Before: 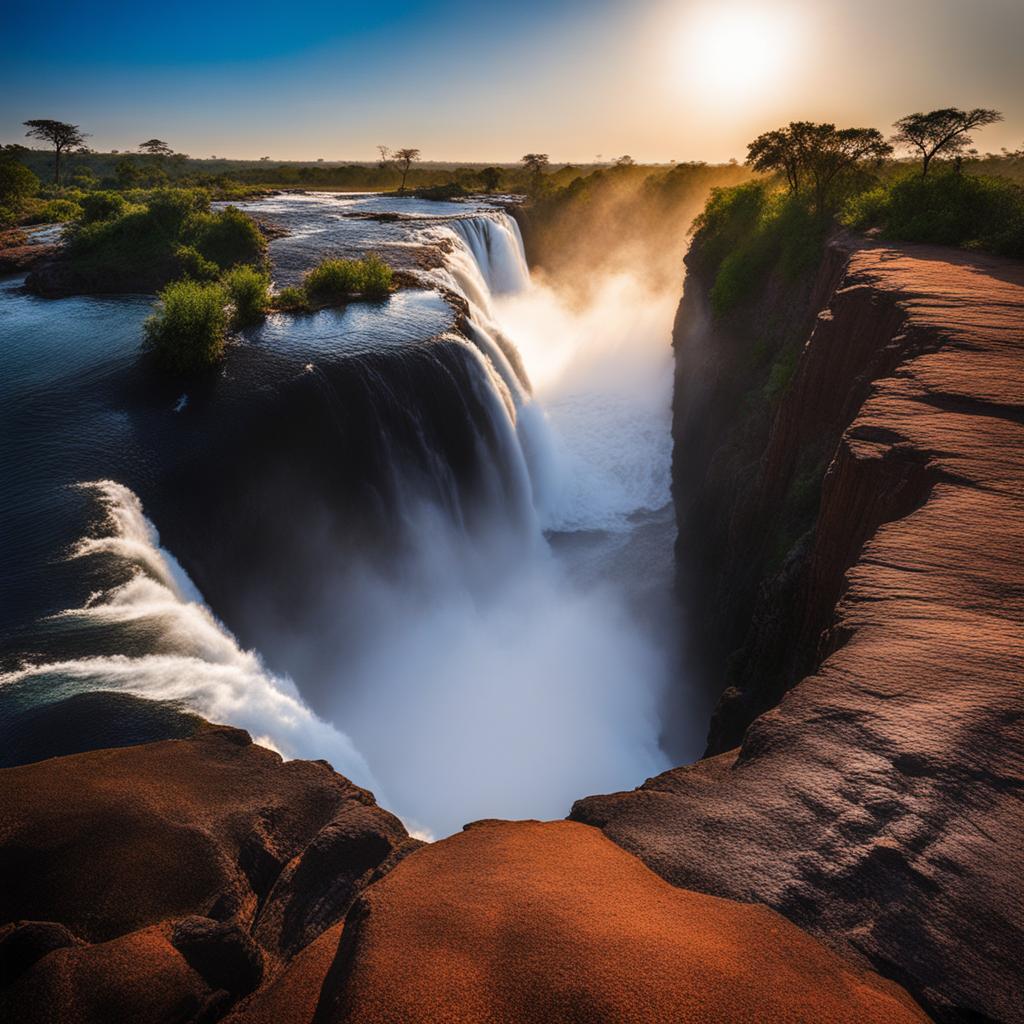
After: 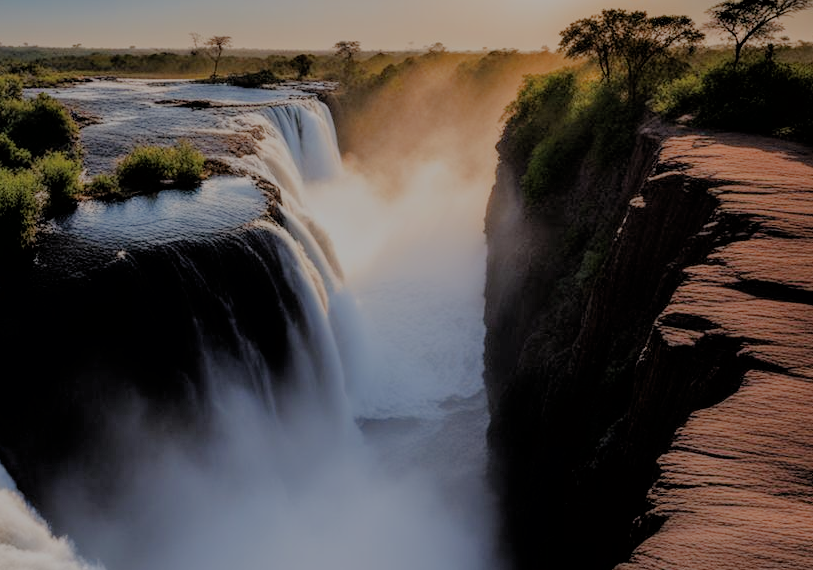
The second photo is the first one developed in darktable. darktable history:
contrast brightness saturation: contrast 0.01, saturation -0.05
crop: left 18.38%, top 11.092%, right 2.134%, bottom 33.217%
filmic rgb: black relative exposure -4.42 EV, white relative exposure 6.58 EV, hardness 1.85, contrast 0.5
